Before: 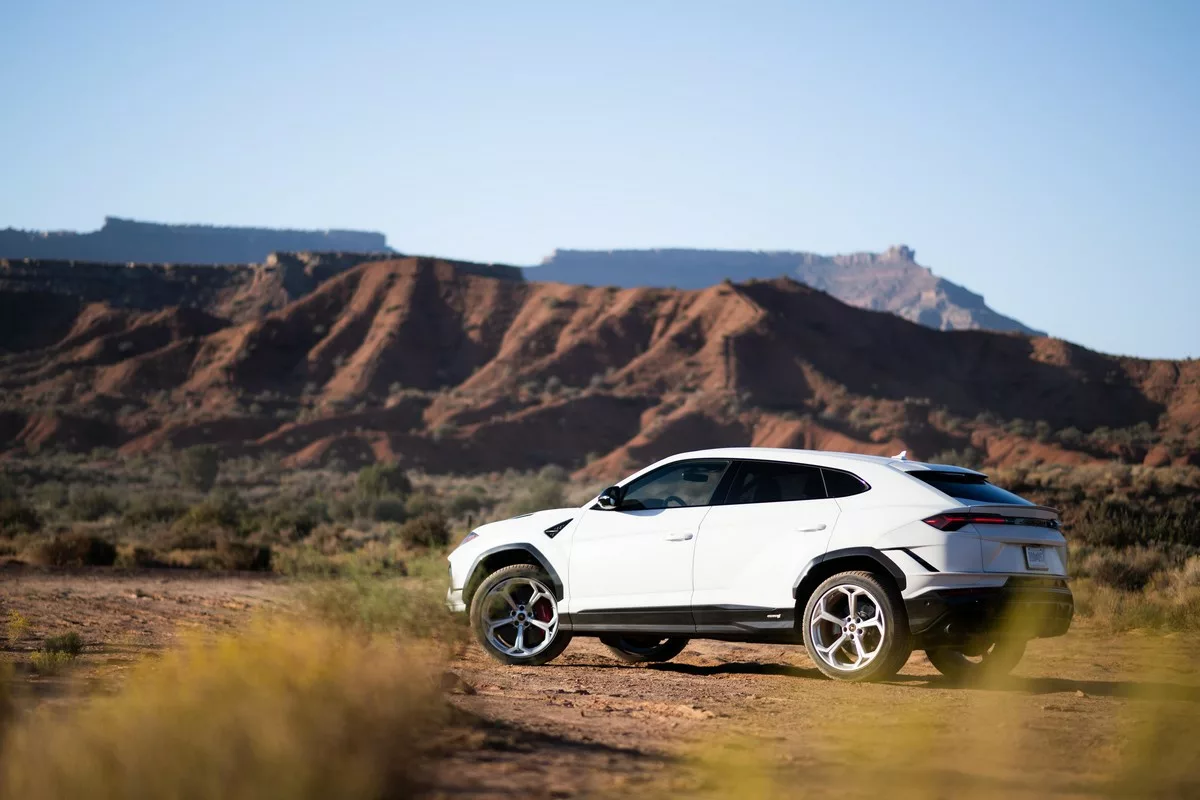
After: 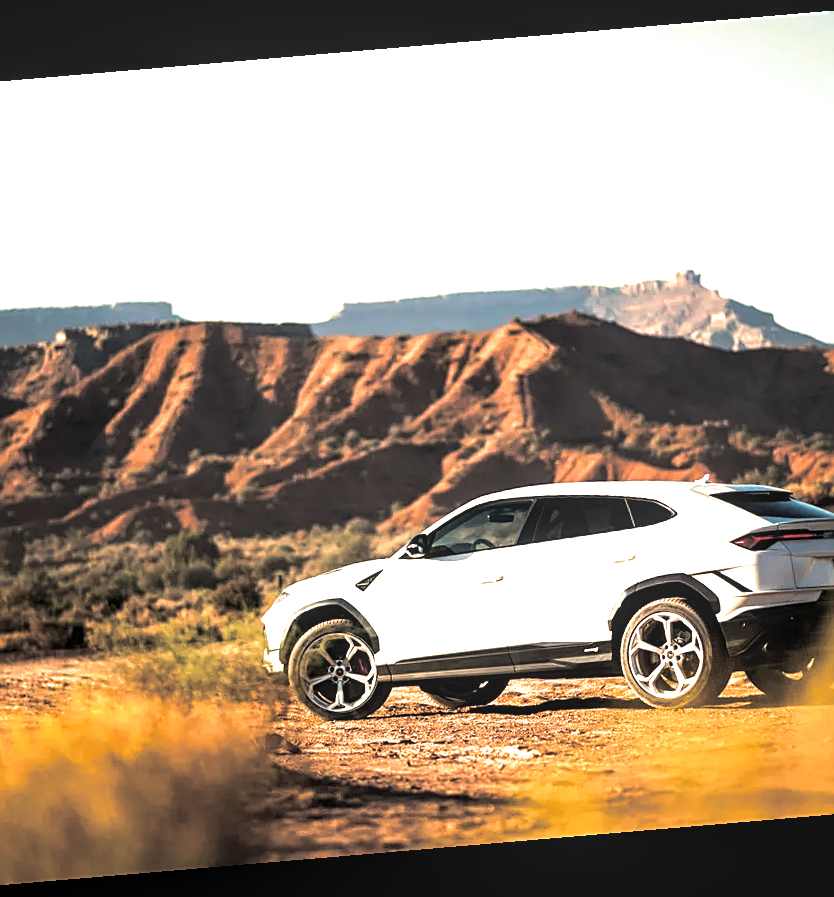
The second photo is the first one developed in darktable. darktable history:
crop and rotate: left 18.442%, right 15.508%
exposure: black level correction 0, exposure 0.7 EV, compensate exposure bias true, compensate highlight preservation false
rotate and perspective: rotation -4.86°, automatic cropping off
local contrast: on, module defaults
split-toning: shadows › hue 43.2°, shadows › saturation 0, highlights › hue 50.4°, highlights › saturation 1
sharpen: on, module defaults
color balance rgb: shadows lift › luminance -20%, power › hue 72.24°, highlights gain › luminance 15%, global offset › hue 171.6°, perceptual saturation grading › global saturation 14.09%, perceptual saturation grading › highlights -25%, perceptual saturation grading › shadows 25%, global vibrance 25%, contrast 10%
white balance: red 1.138, green 0.996, blue 0.812
